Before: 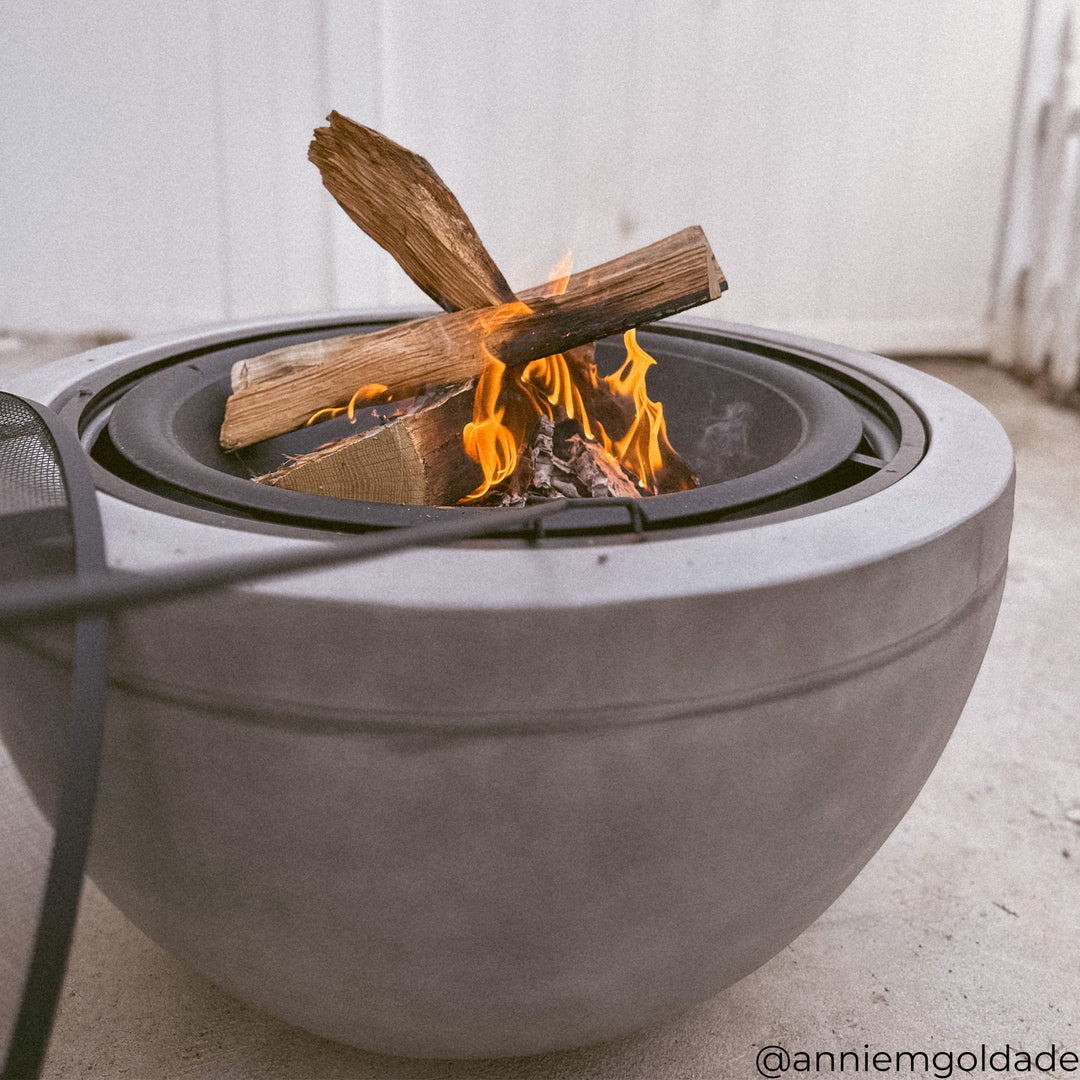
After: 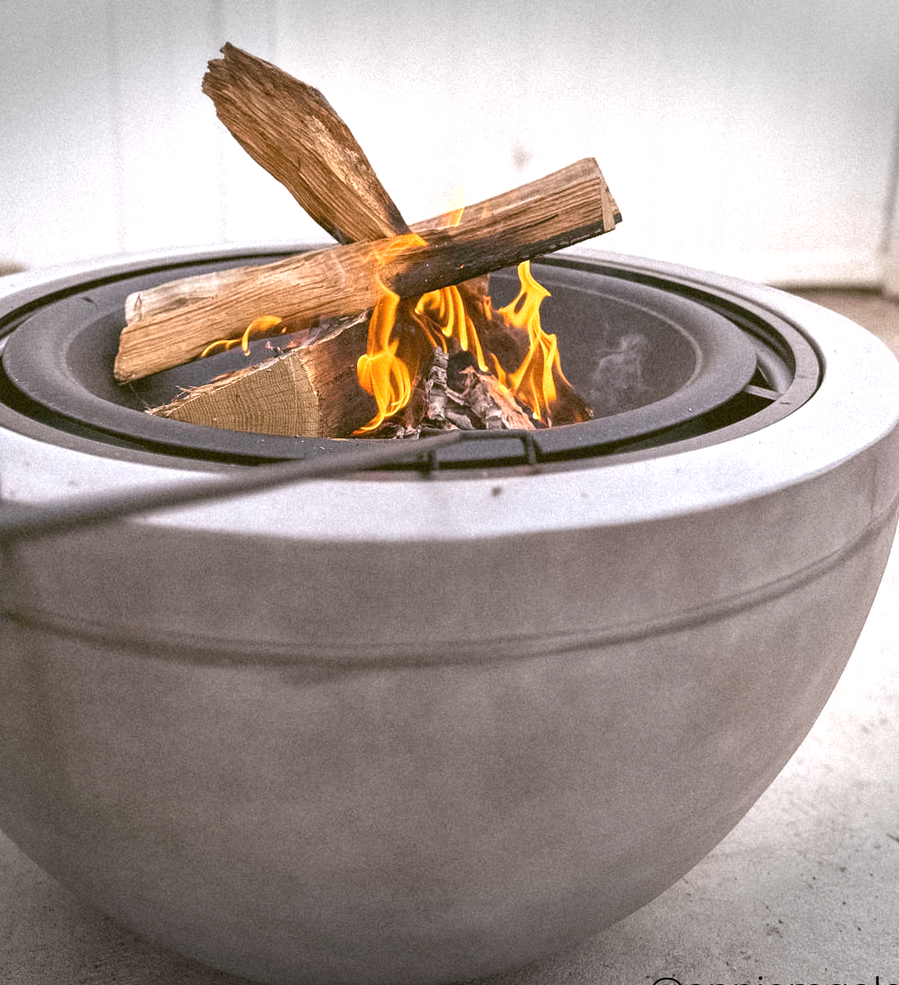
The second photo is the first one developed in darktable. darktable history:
crop: left 9.82%, top 6.321%, right 6.909%, bottom 2.392%
exposure: black level correction 0, exposure 0.691 EV, compensate highlight preservation false
local contrast: highlights 104%, shadows 99%, detail 119%, midtone range 0.2
vignetting: fall-off start 100.96%, center (-0.033, -0.034), width/height ratio 1.303, dithering 8-bit output, unbound false
